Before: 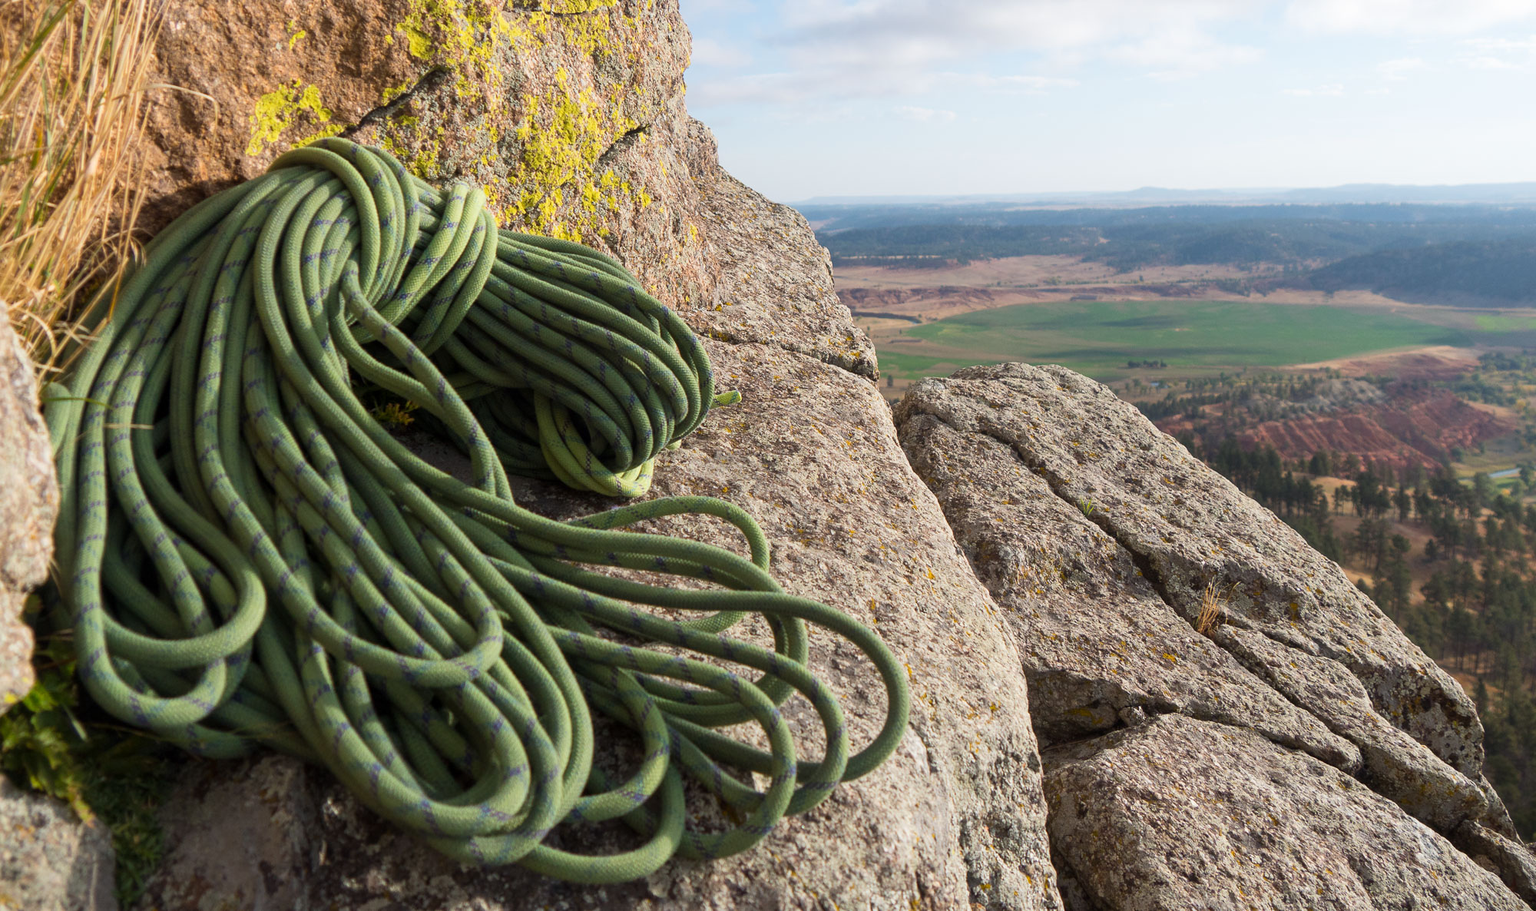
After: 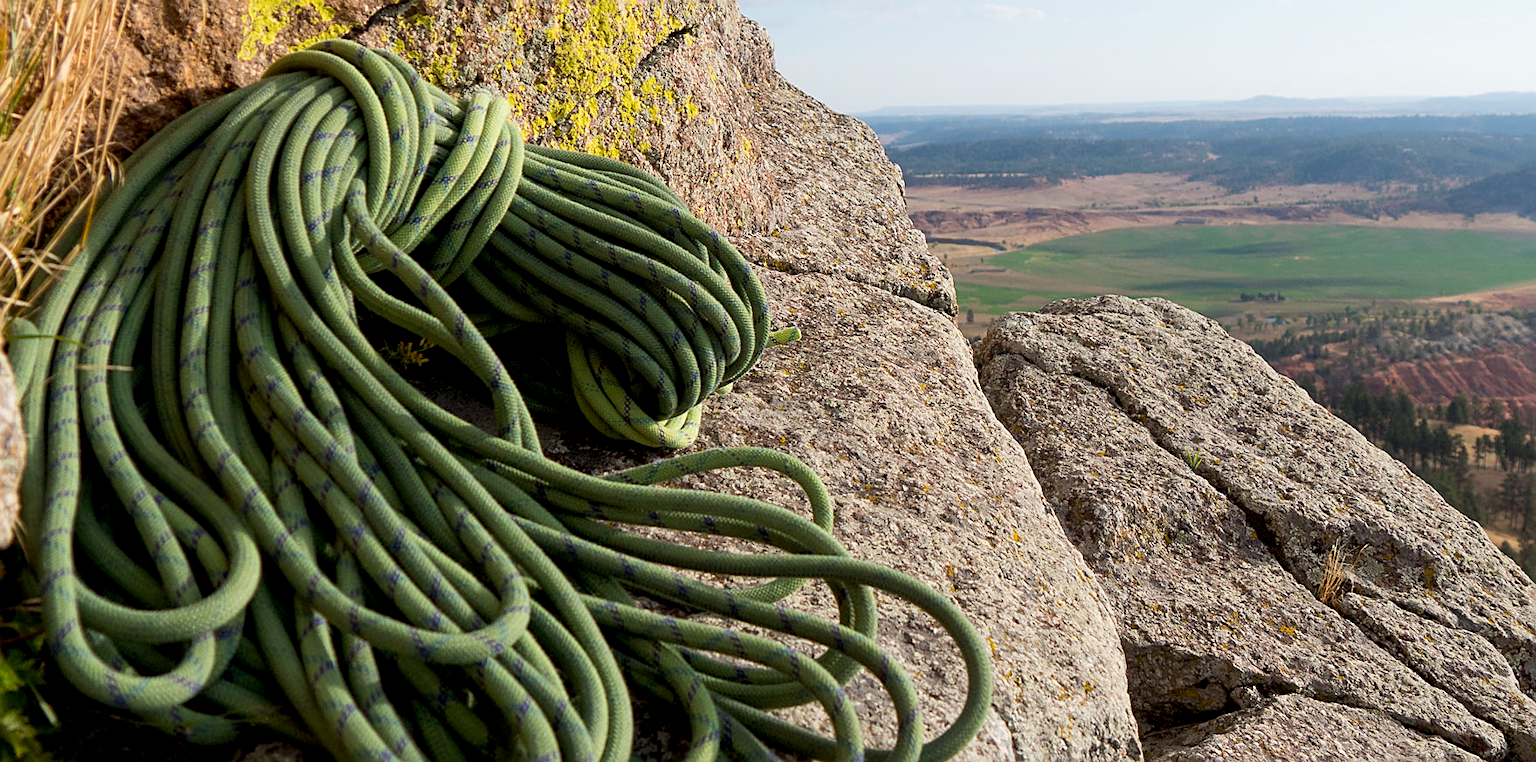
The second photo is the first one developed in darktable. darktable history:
crop and rotate: left 2.425%, top 11.305%, right 9.6%, bottom 15.08%
sharpen: on, module defaults
exposure: black level correction 0.009, compensate highlight preservation false
